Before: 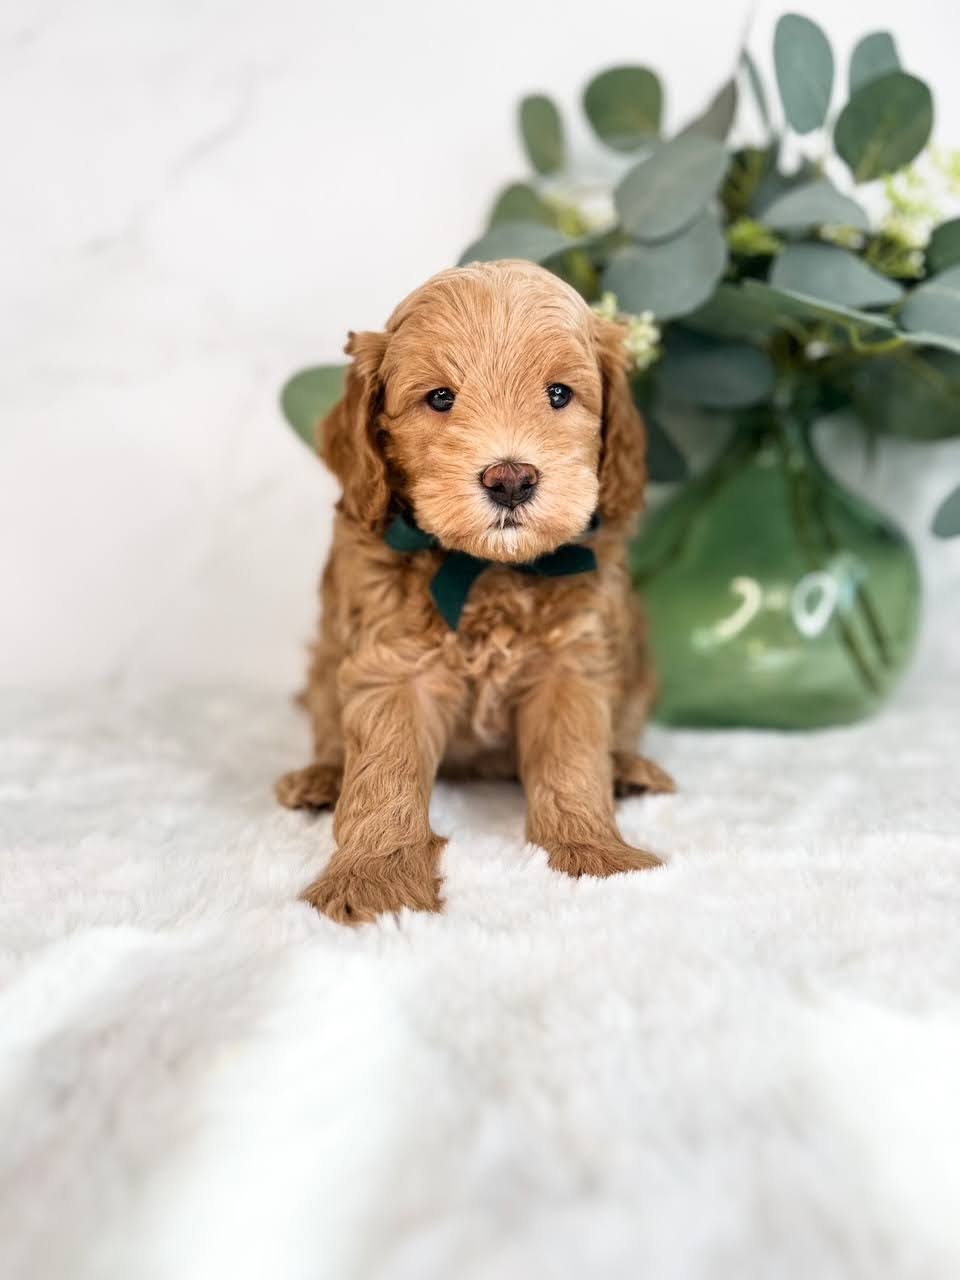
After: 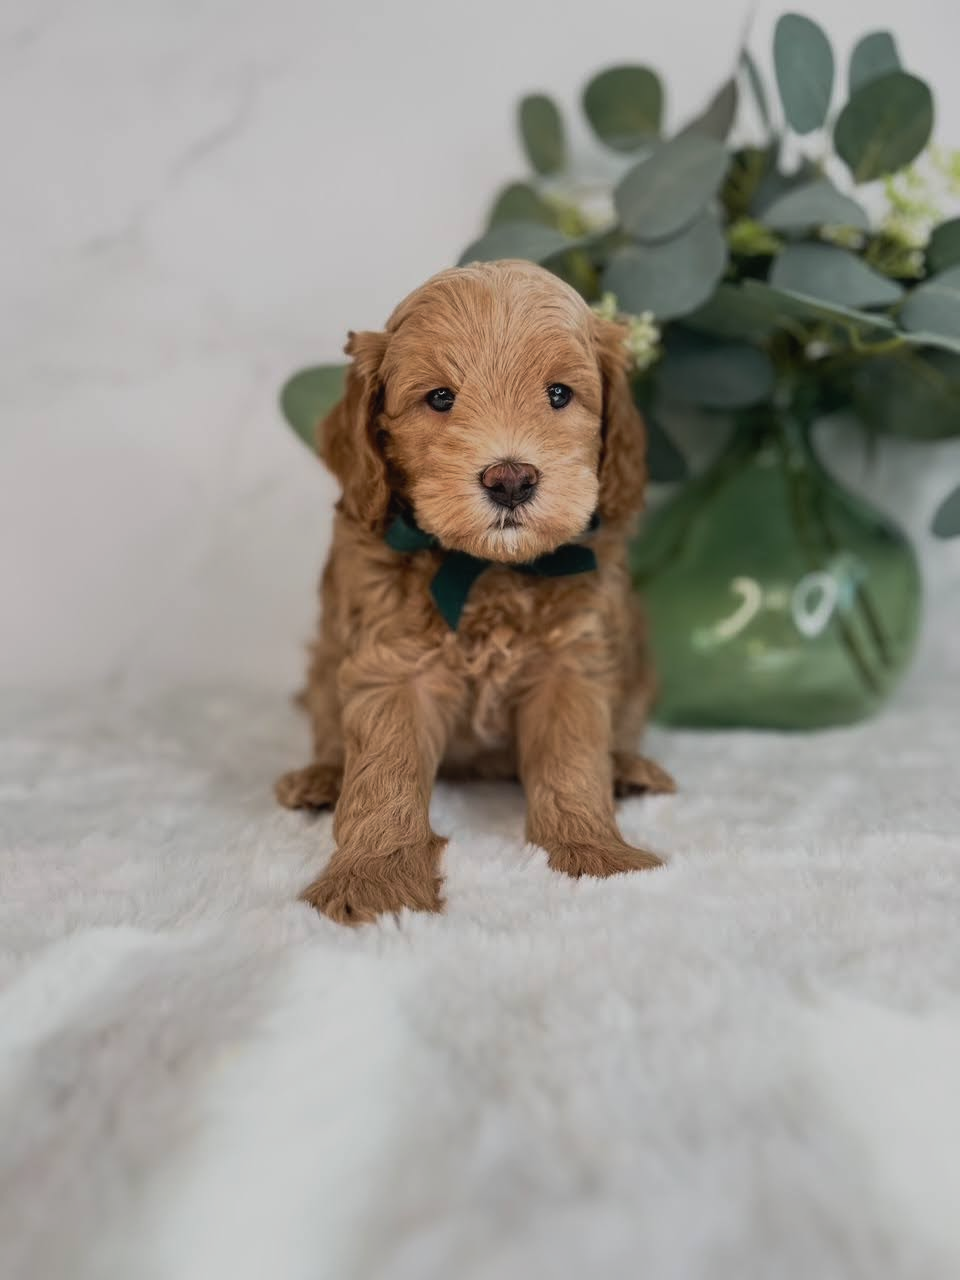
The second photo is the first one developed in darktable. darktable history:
tone curve: curves: ch0 [(0, 0.024) (0.119, 0.146) (0.474, 0.464) (0.718, 0.721) (0.817, 0.839) (1, 0.998)]; ch1 [(0, 0) (0.377, 0.416) (0.439, 0.451) (0.477, 0.477) (0.501, 0.503) (0.538, 0.544) (0.58, 0.602) (0.664, 0.676) (0.783, 0.804) (1, 1)]; ch2 [(0, 0) (0.38, 0.405) (0.463, 0.456) (0.498, 0.497) (0.524, 0.535) (0.578, 0.576) (0.648, 0.665) (1, 1)], preserve colors none
exposure: black level correction 0, exposure -0.827 EV, compensate exposure bias true, compensate highlight preservation false
